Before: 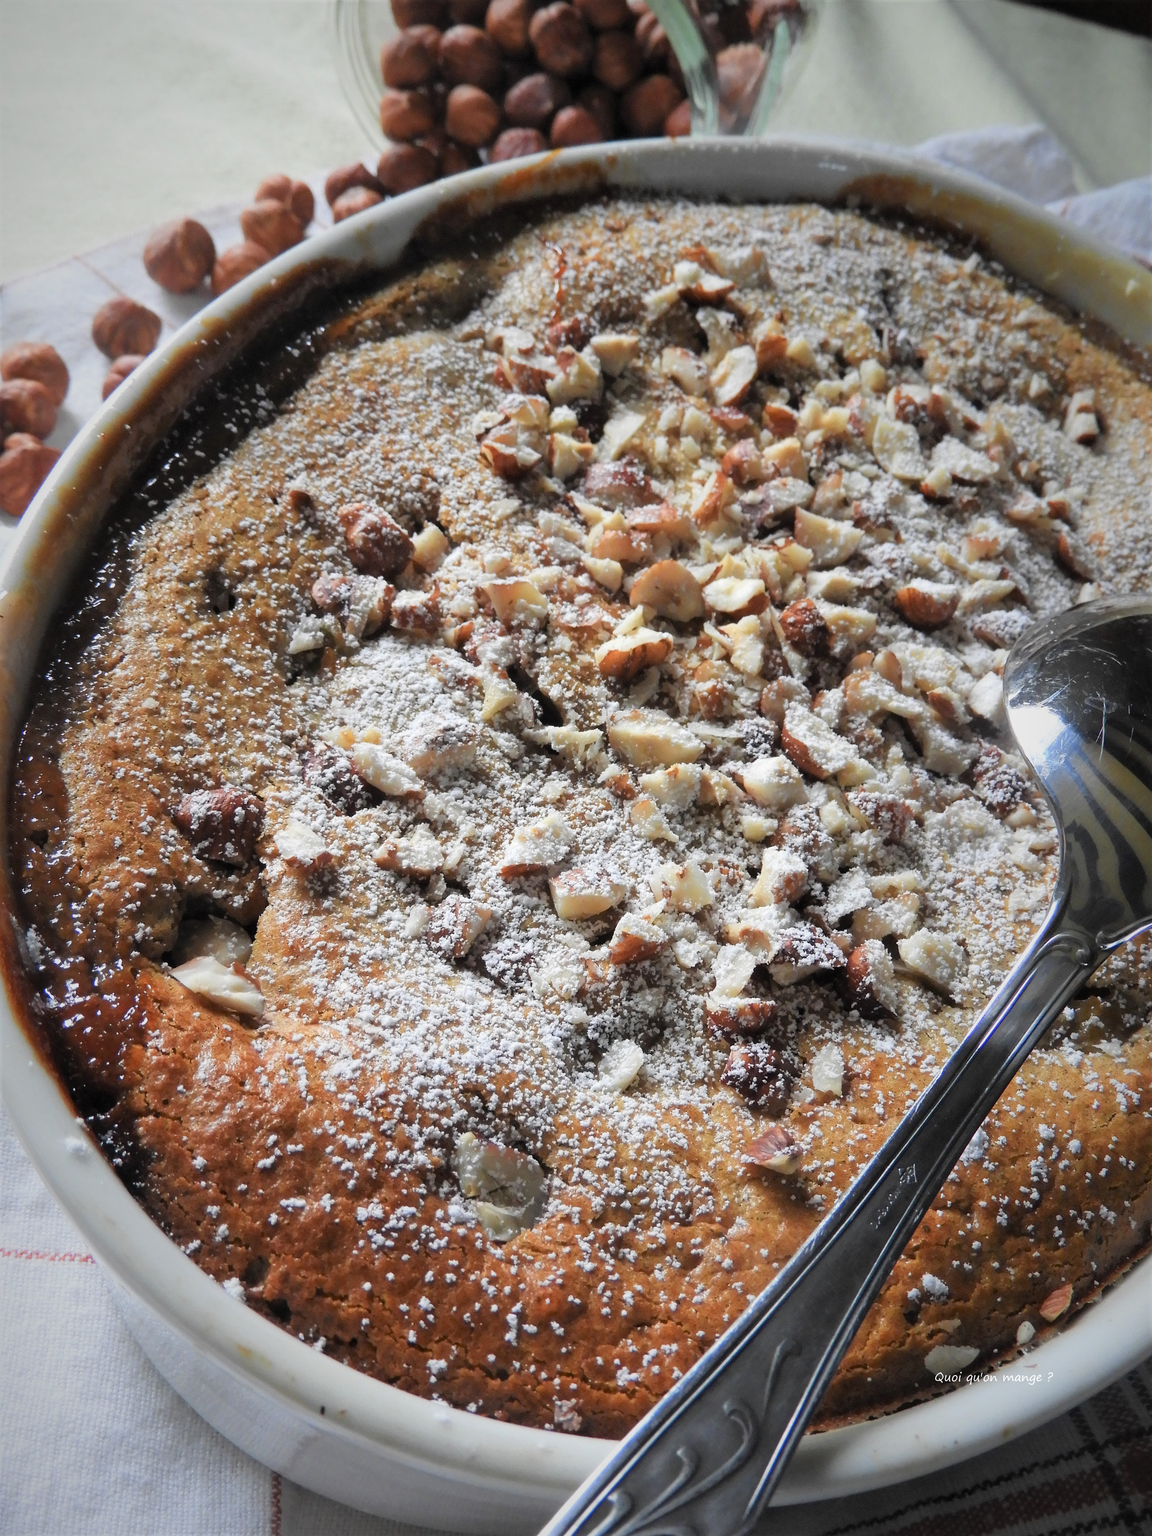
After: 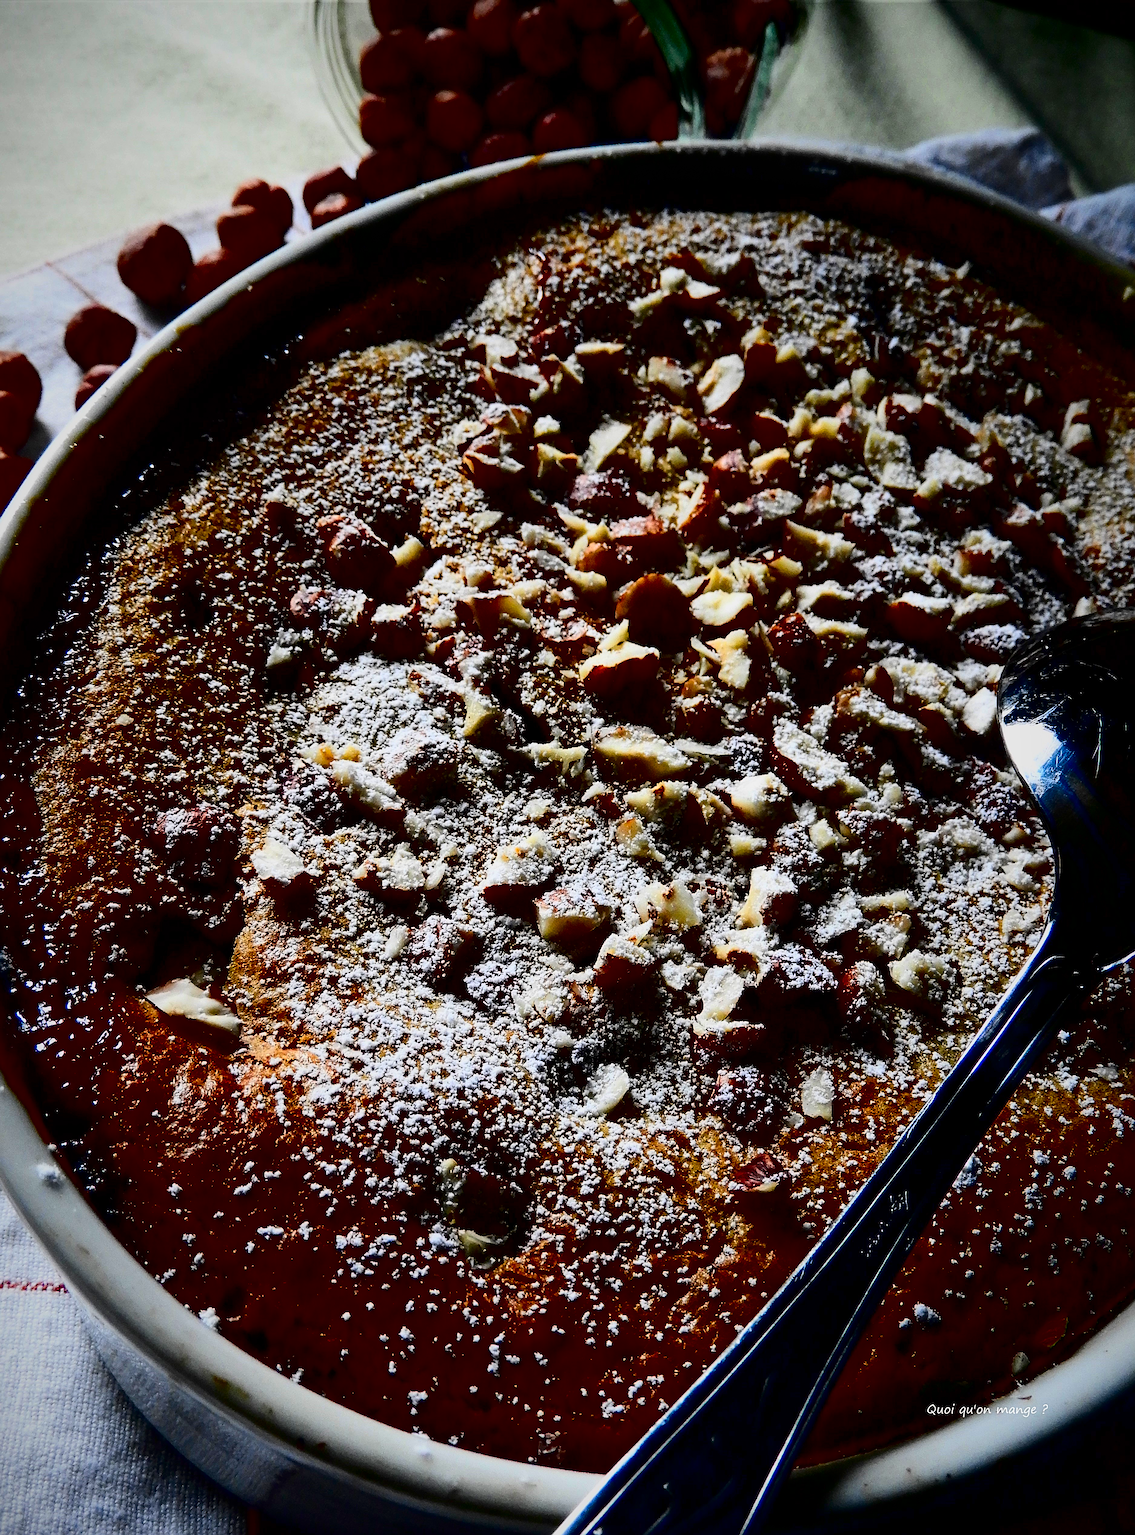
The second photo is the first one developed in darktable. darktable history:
tone curve: preserve colors none
crop and rotate: left 2.536%, right 1.107%, bottom 2.246%
exposure: exposure -0.492 EV, compensate highlight preservation false
contrast brightness saturation: contrast 0.77, brightness -1, saturation 1
sharpen: radius 2.584, amount 0.688
